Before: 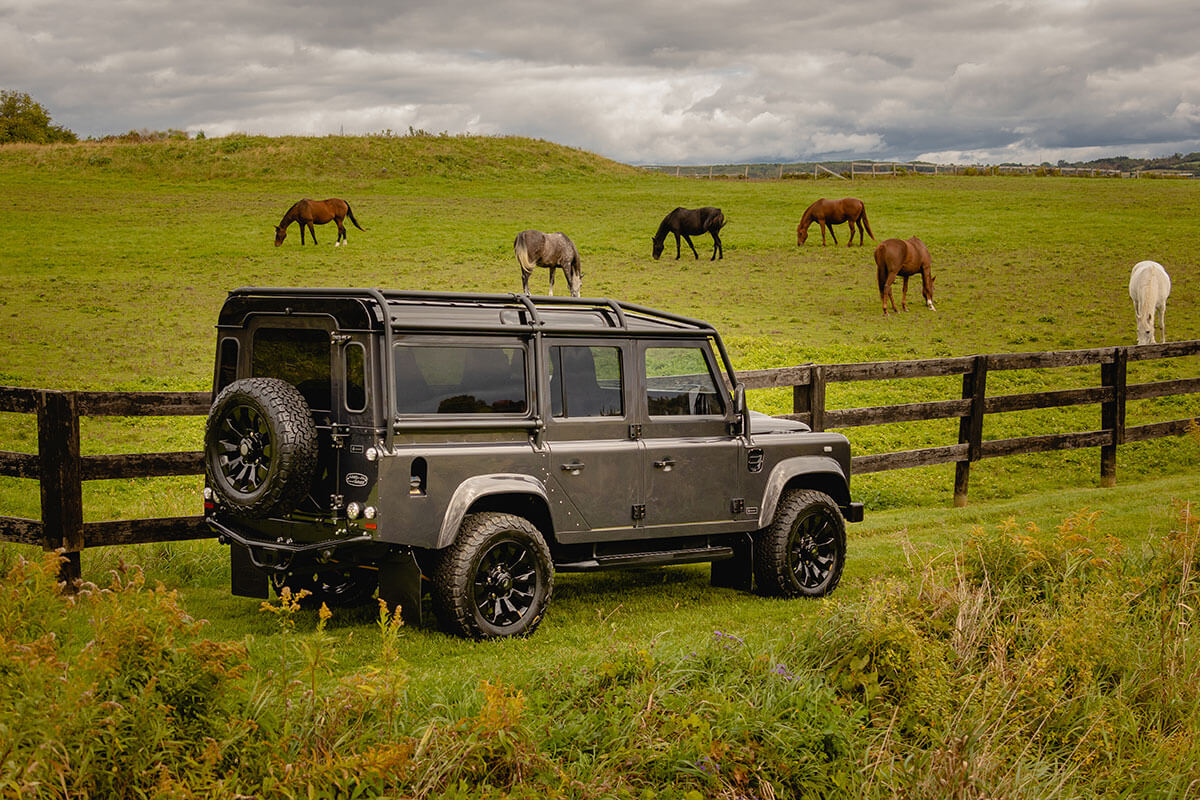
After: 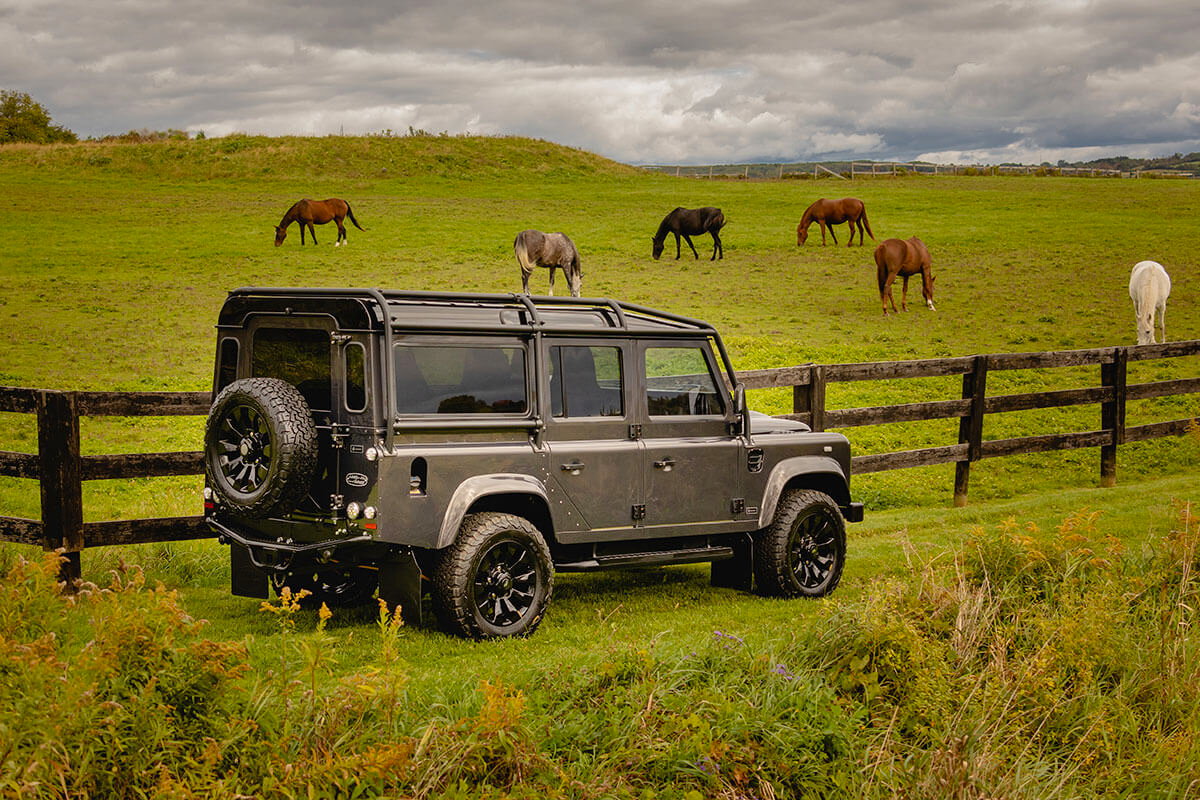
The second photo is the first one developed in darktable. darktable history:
shadows and highlights: shadows 52.42, soften with gaussian
contrast brightness saturation: saturation 0.1
